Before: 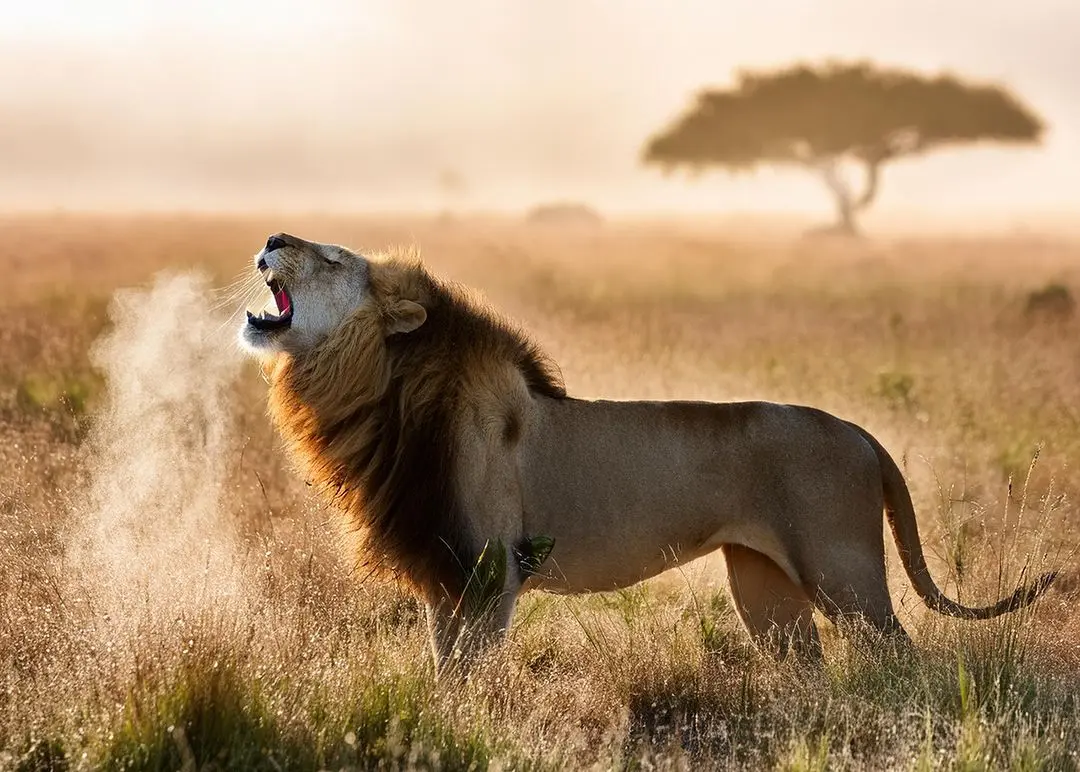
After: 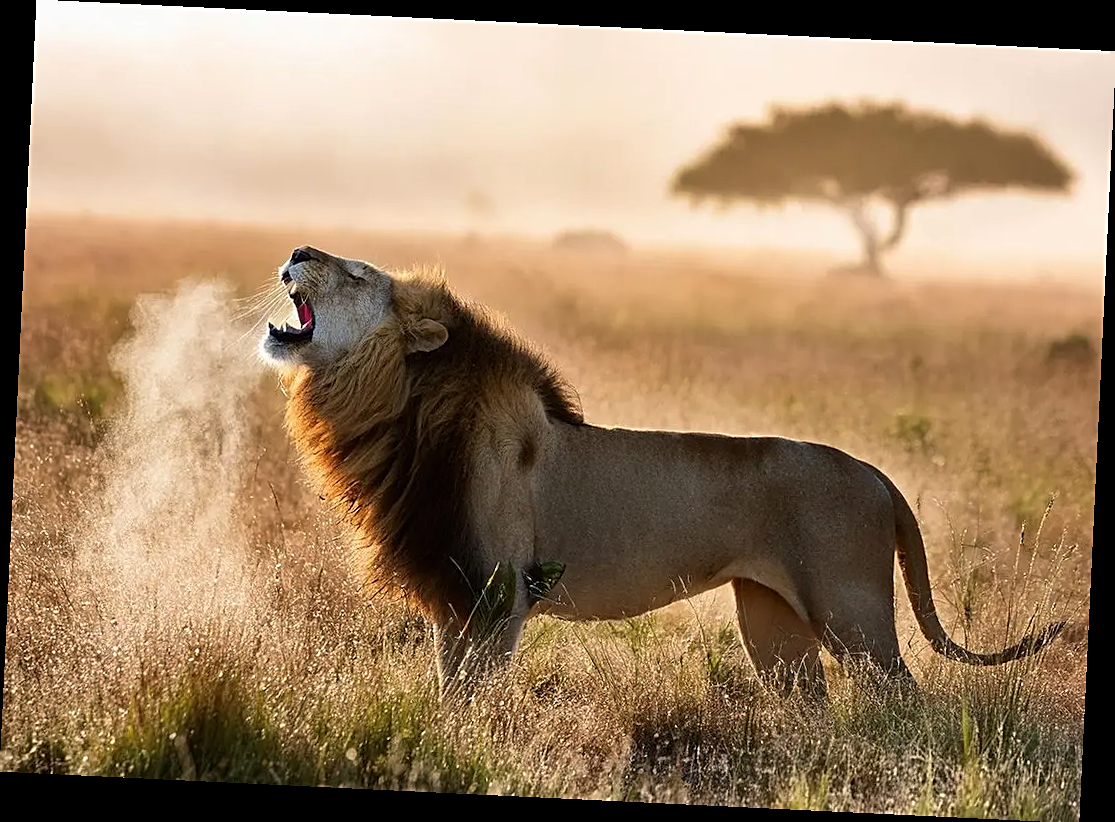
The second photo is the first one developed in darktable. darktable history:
sharpen: on, module defaults
crop and rotate: angle -2.75°
base curve: curves: ch0 [(0, 0) (0.303, 0.277) (1, 1)], preserve colors none
